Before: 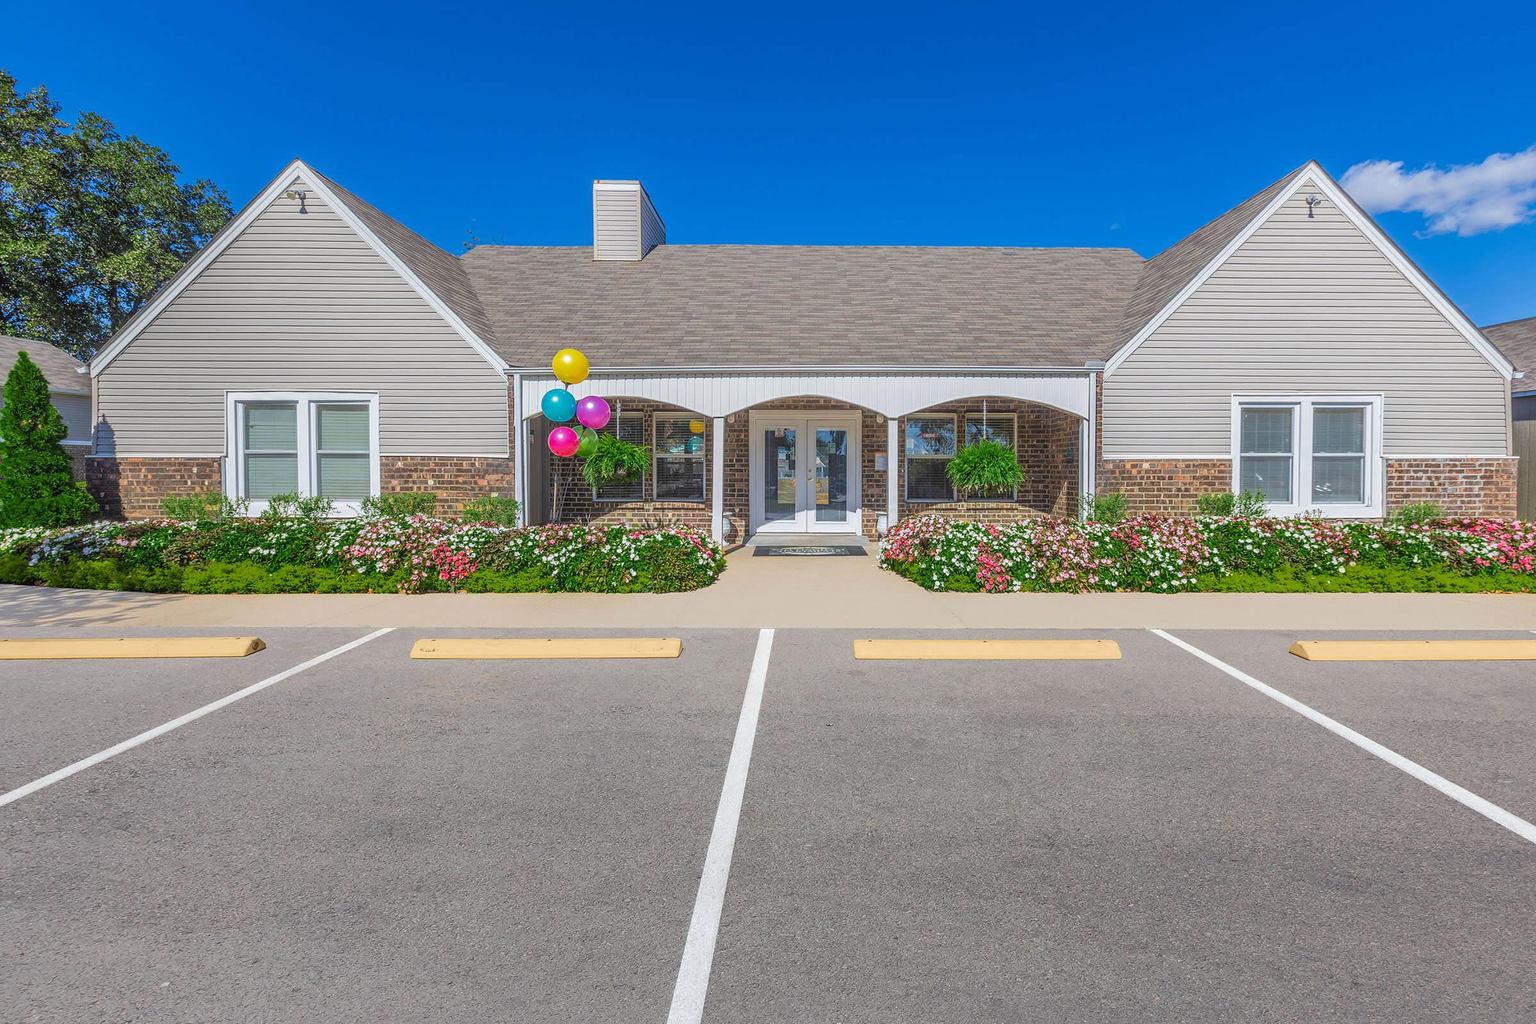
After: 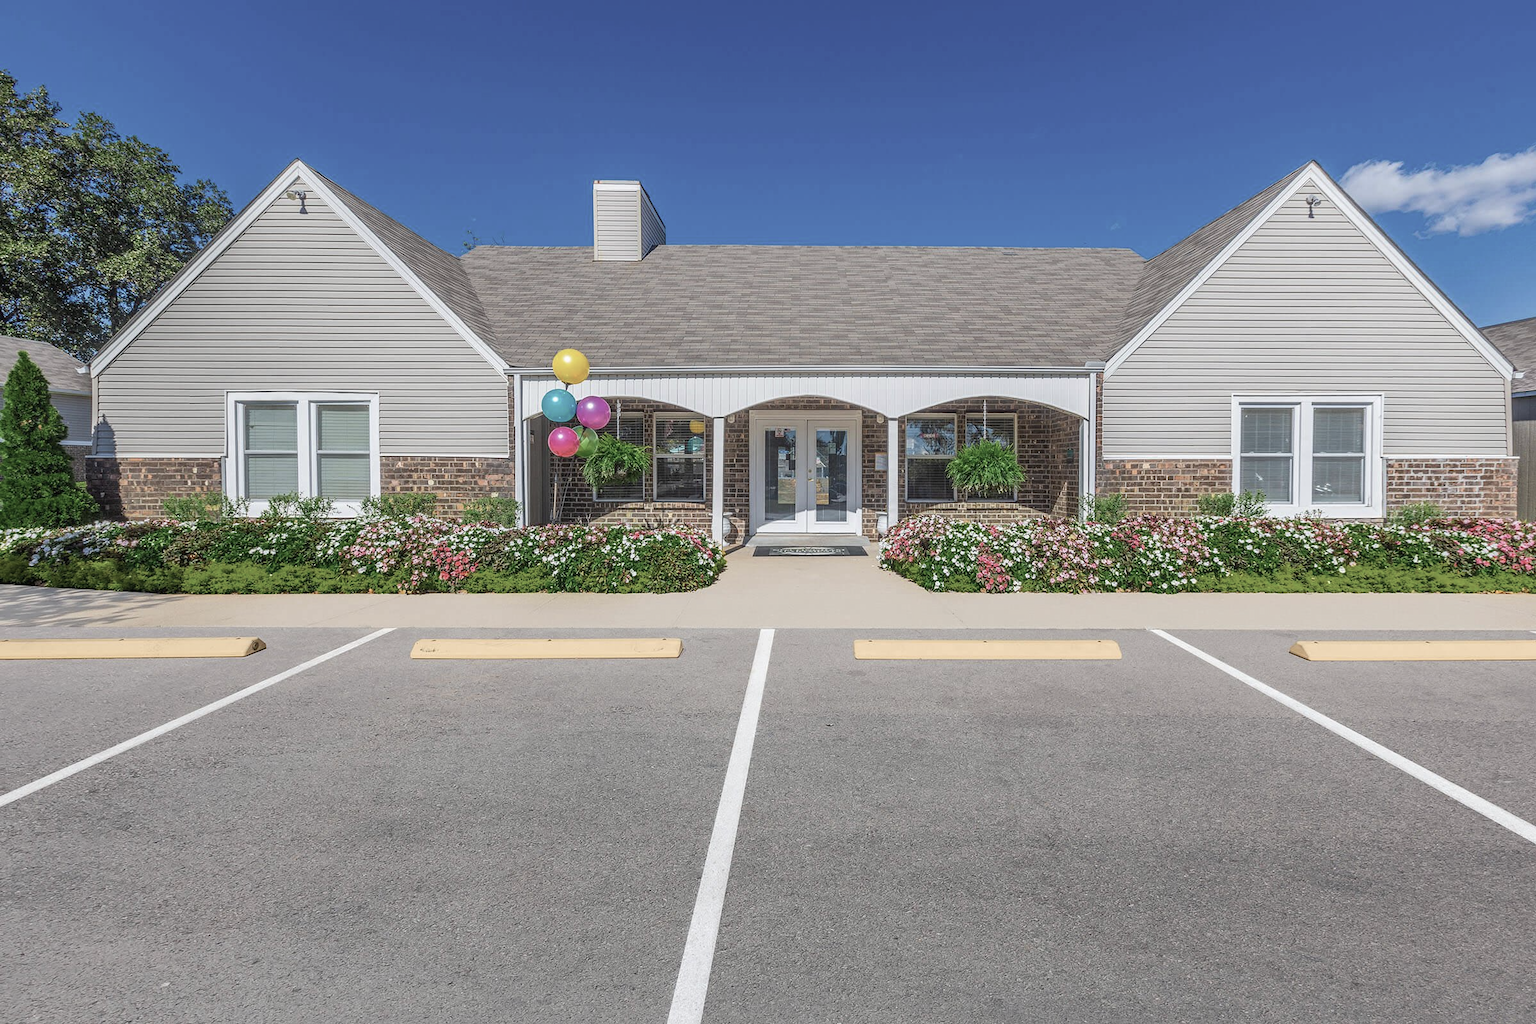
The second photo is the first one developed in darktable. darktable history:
contrast brightness saturation: contrast 0.099, saturation -0.372
